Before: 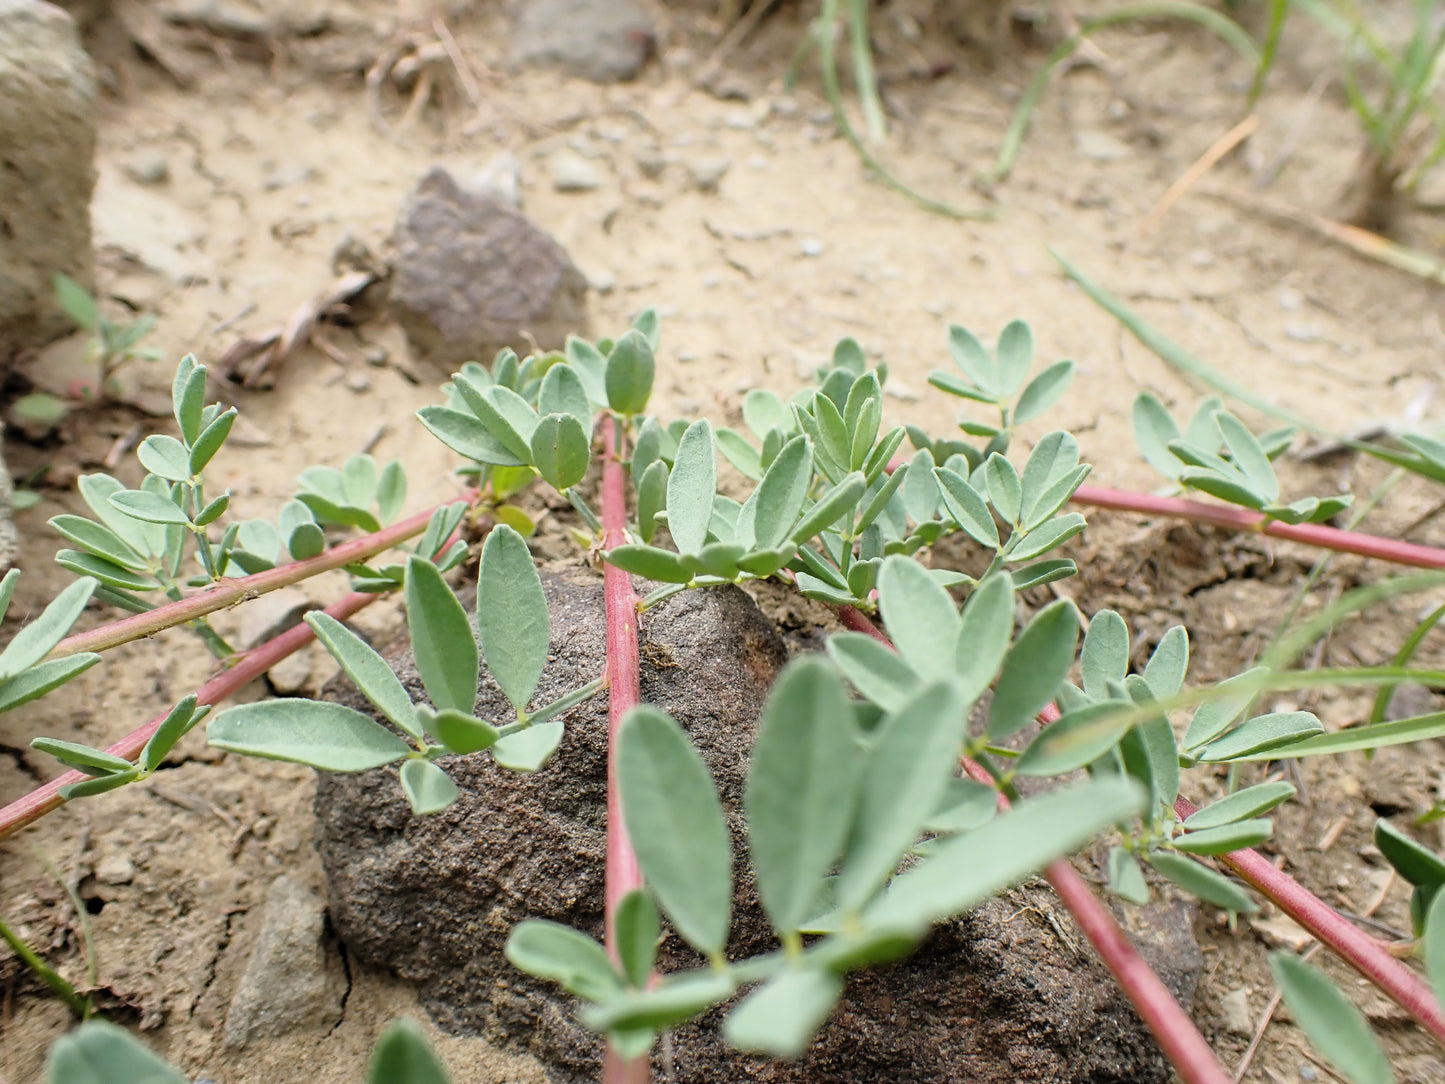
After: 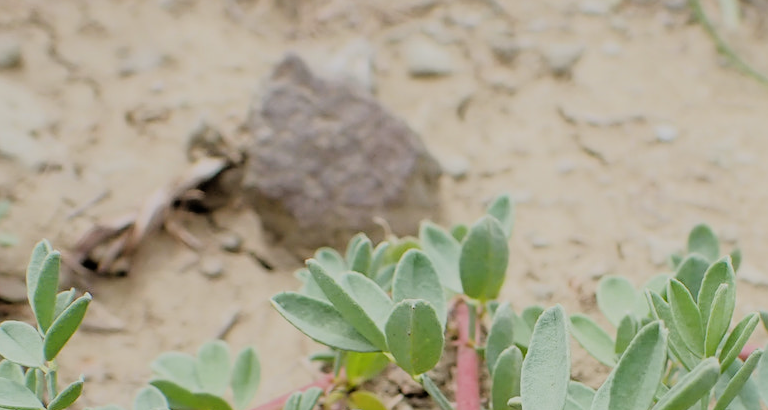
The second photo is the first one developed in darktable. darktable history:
exposure: exposure -0.139 EV, compensate highlight preservation false
filmic rgb: black relative exposure -6.68 EV, white relative exposure 4.56 EV, hardness 3.22
crop: left 10.143%, top 10.527%, right 36.666%, bottom 51.593%
